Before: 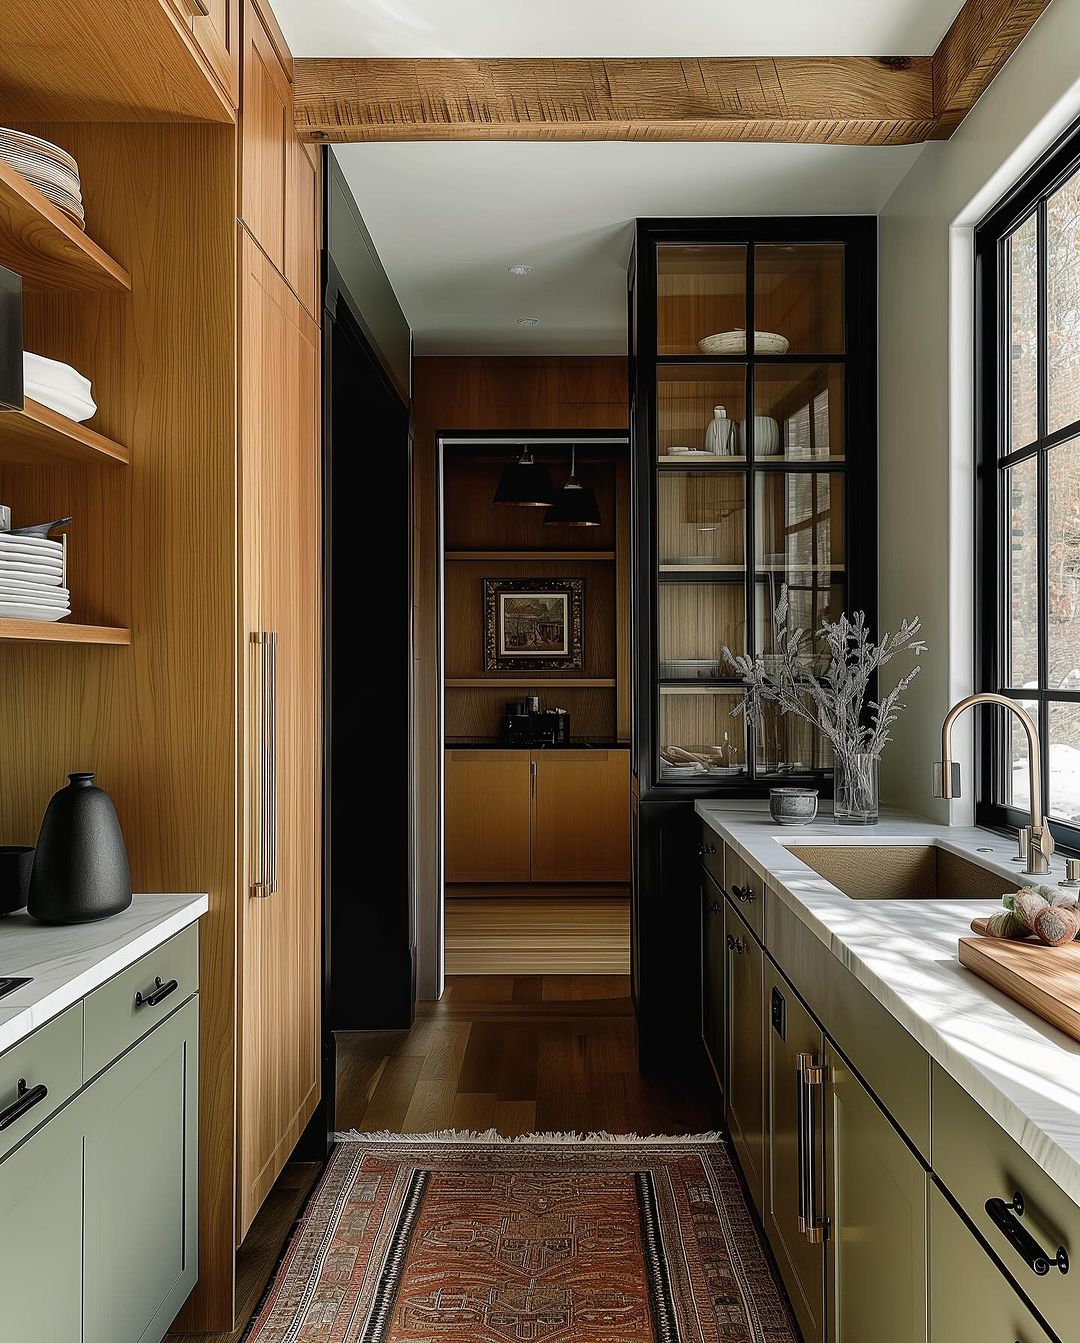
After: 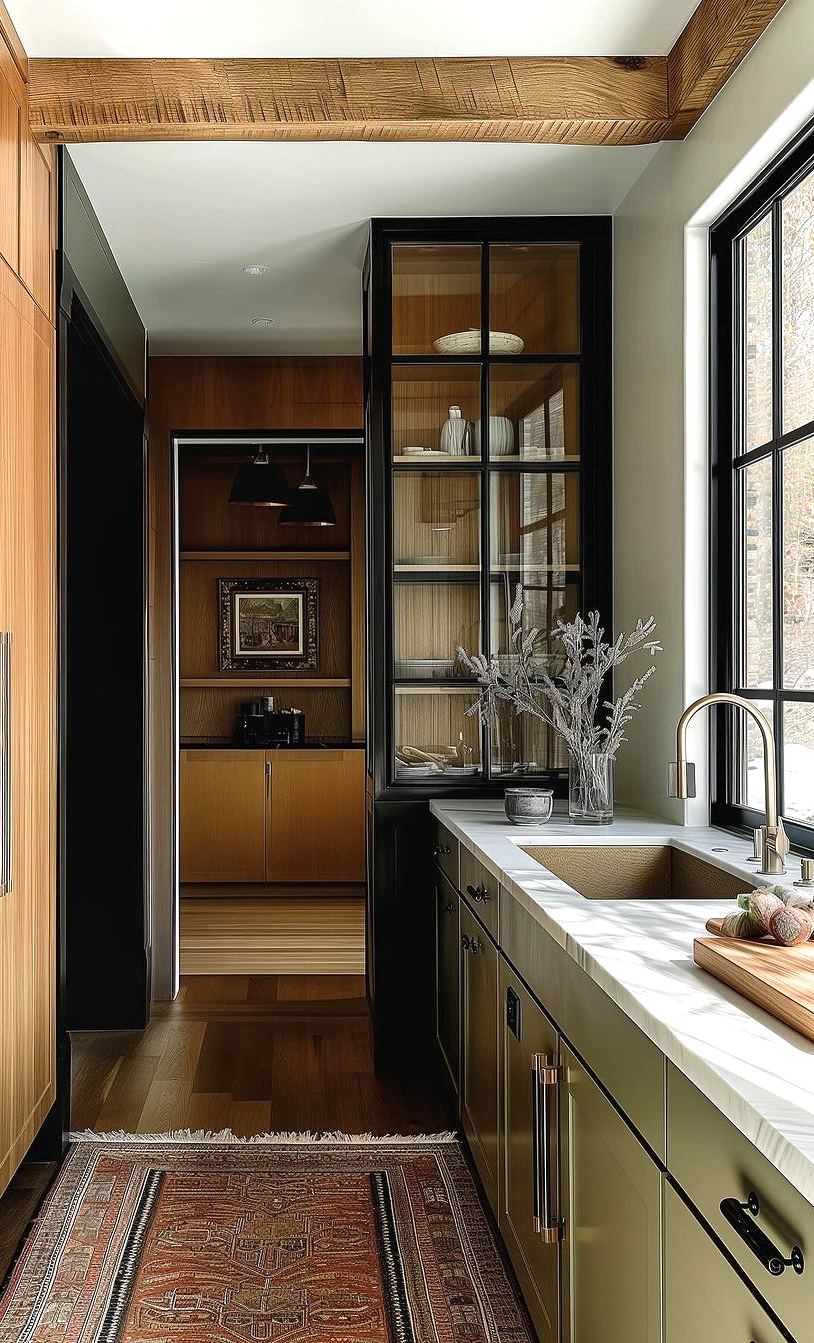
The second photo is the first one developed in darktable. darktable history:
exposure: black level correction 0, exposure 0.499 EV, compensate highlight preservation false
crop and rotate: left 24.596%
